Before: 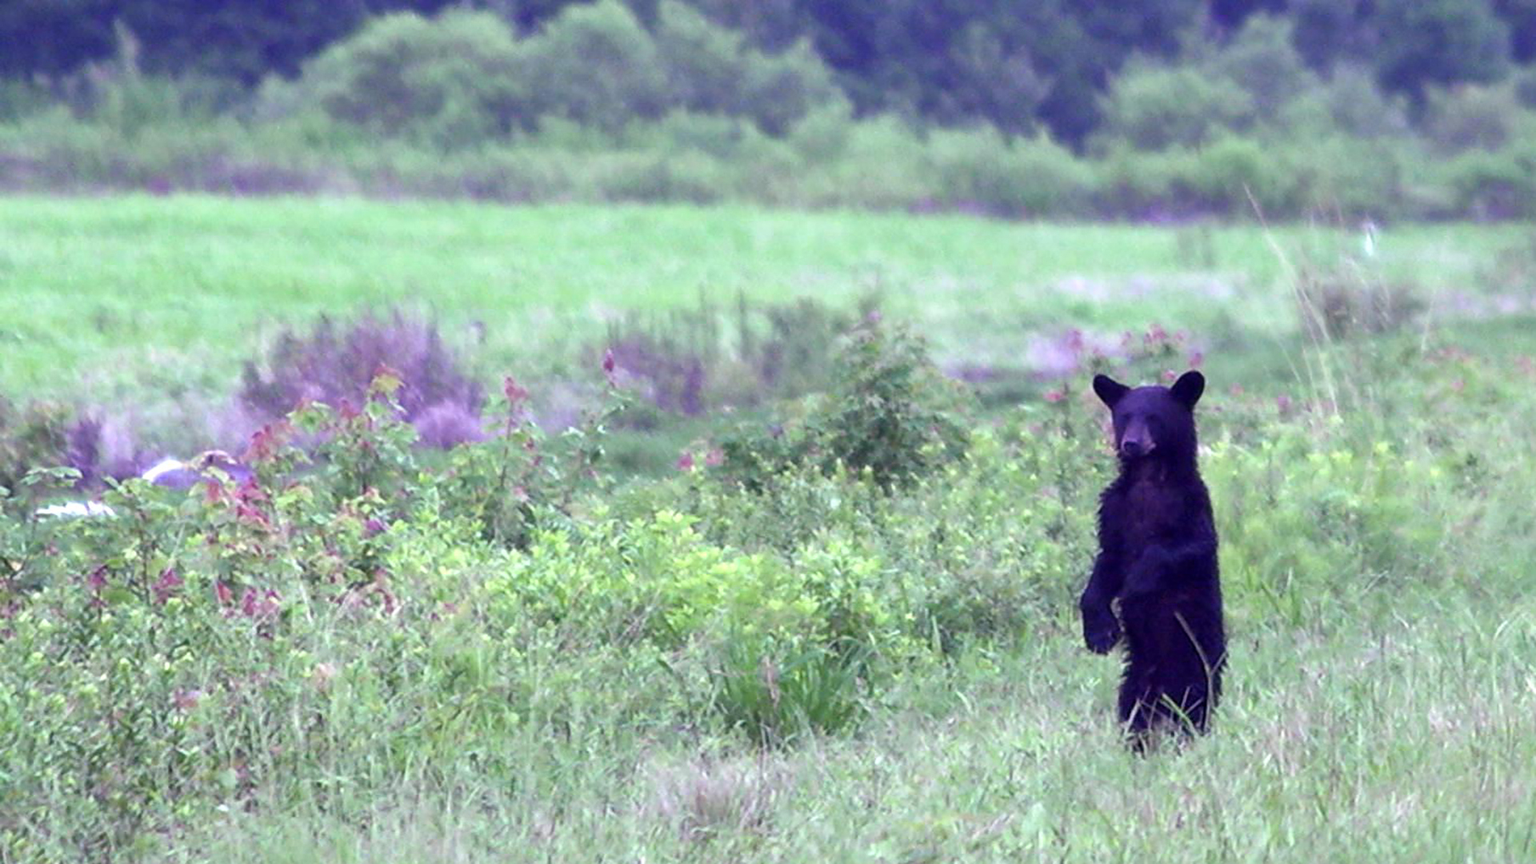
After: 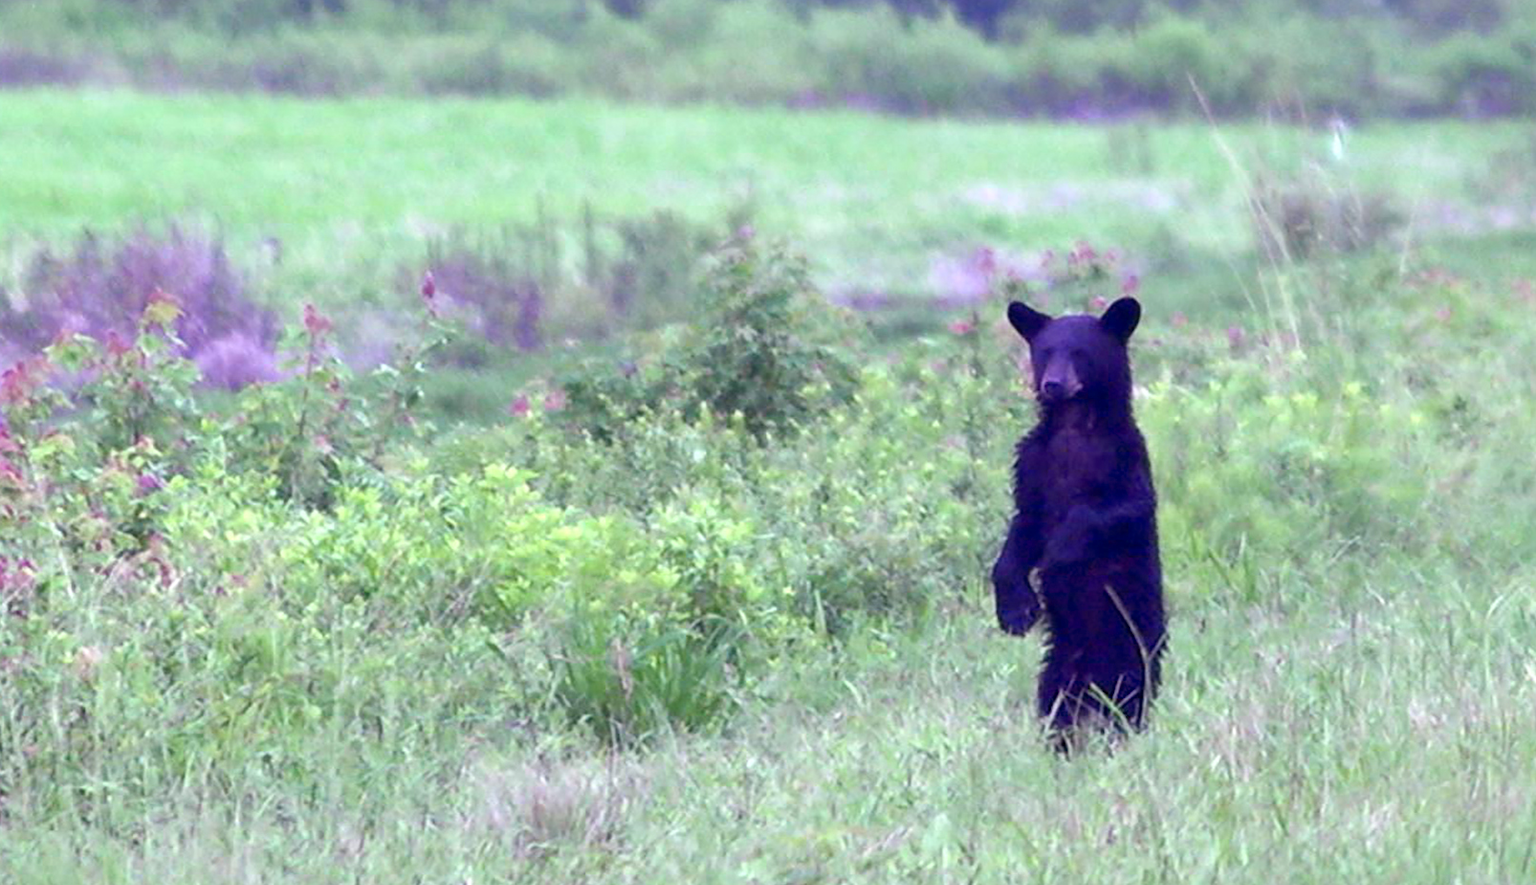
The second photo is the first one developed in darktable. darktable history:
levels: levels [0, 0.478, 1]
crop: left 16.315%, top 14.246%
